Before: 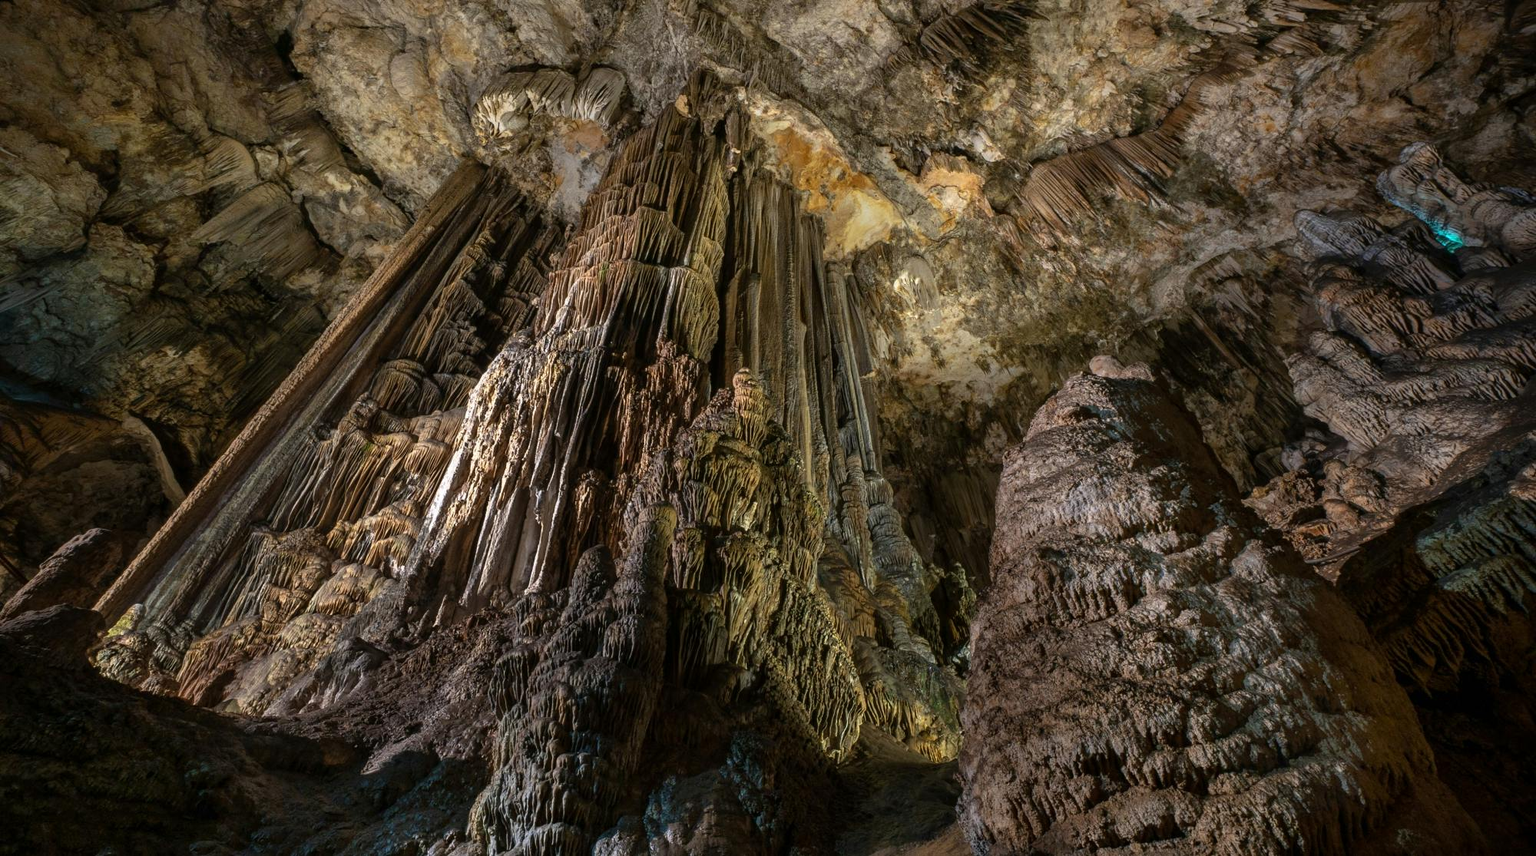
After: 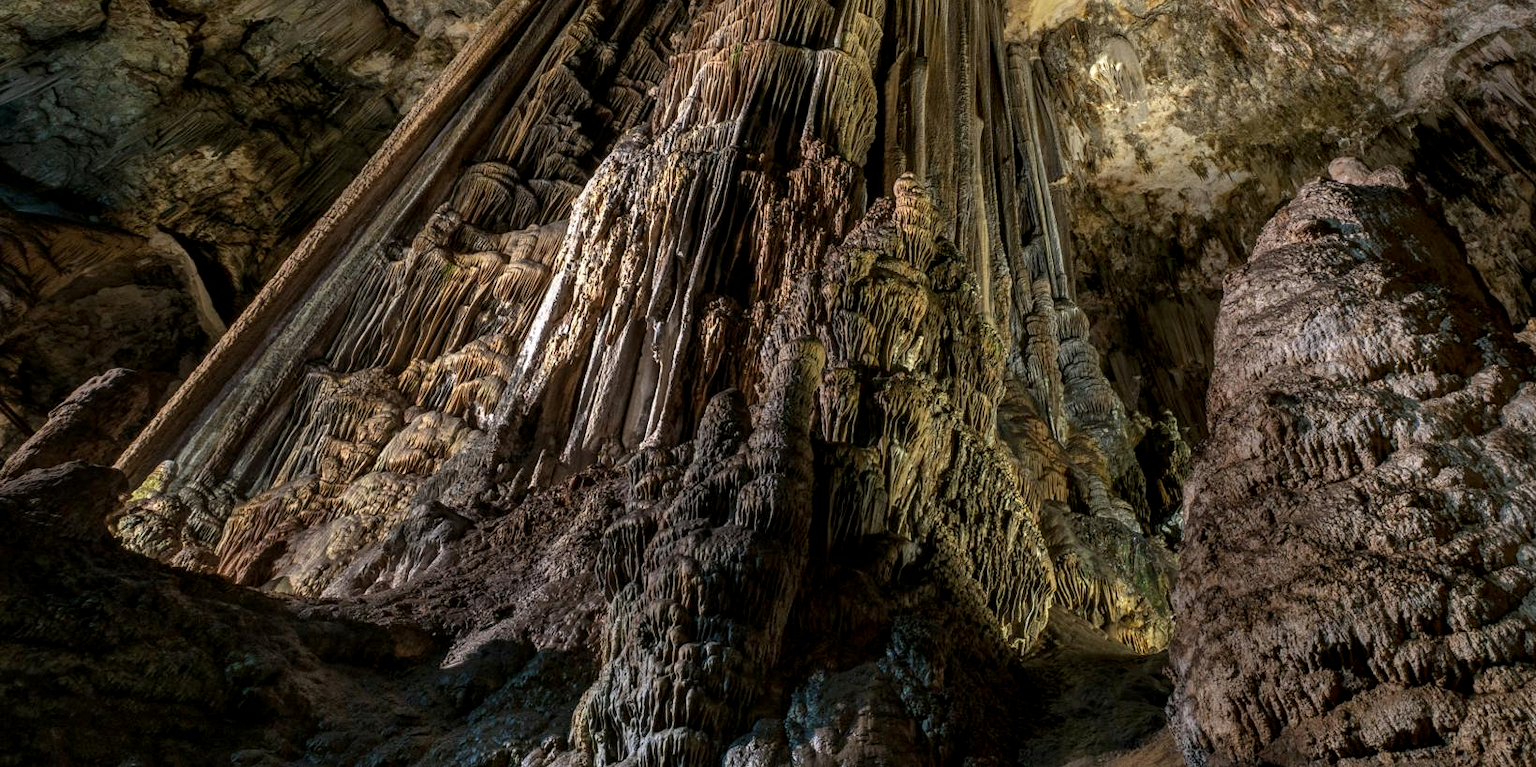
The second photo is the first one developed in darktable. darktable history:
crop: top 26.501%, right 17.981%
local contrast: shadows 92%, midtone range 0.493
